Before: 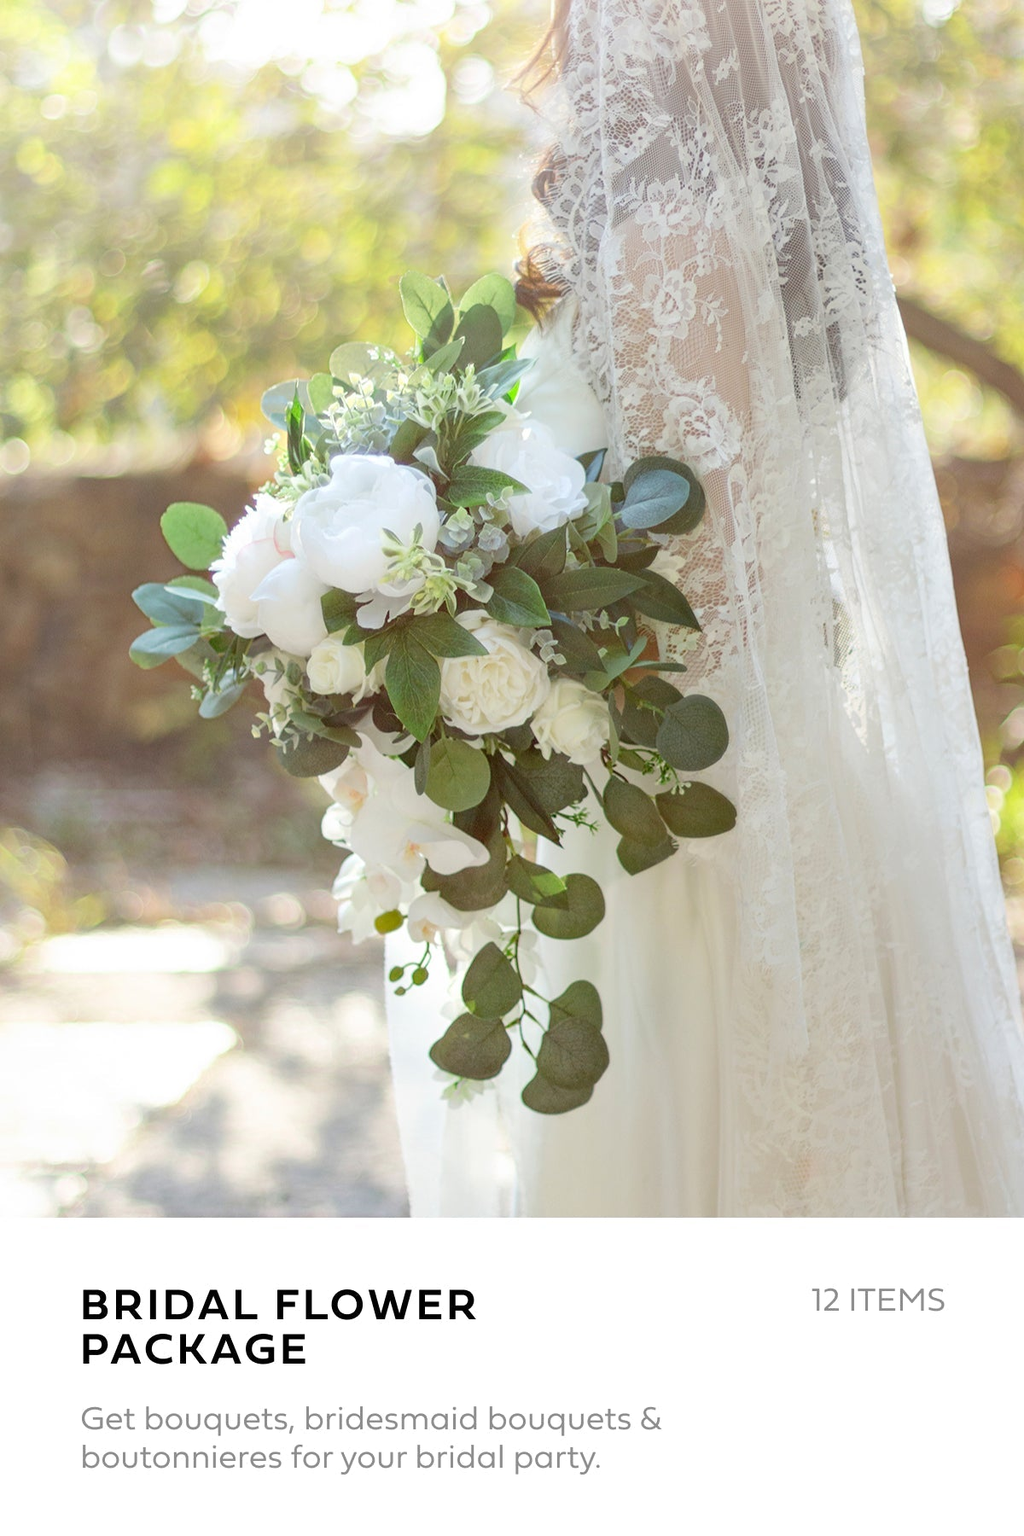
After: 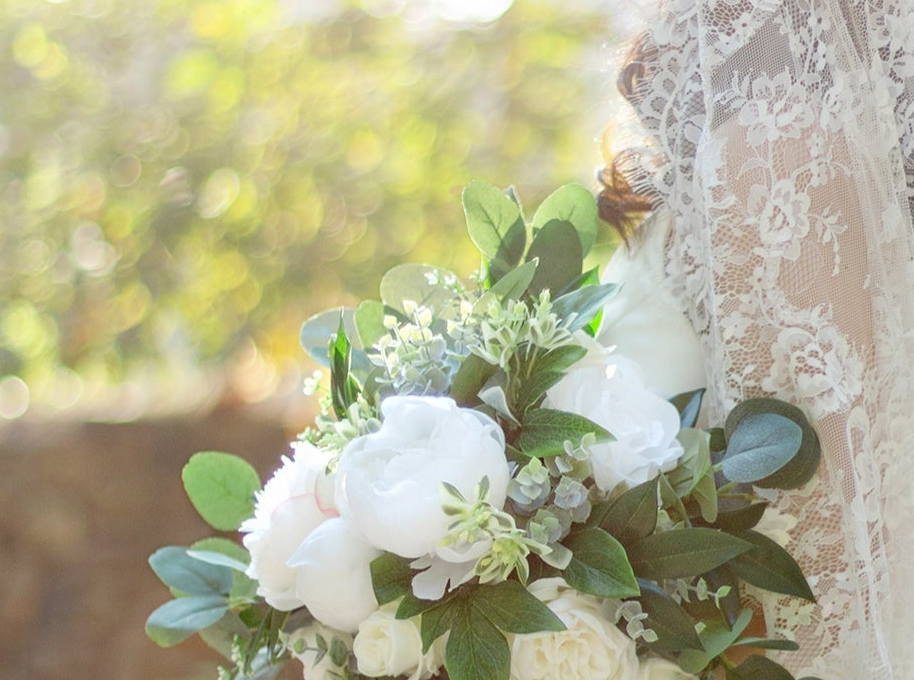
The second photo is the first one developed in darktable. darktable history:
crop: left 0.565%, top 7.642%, right 23.243%, bottom 54.525%
